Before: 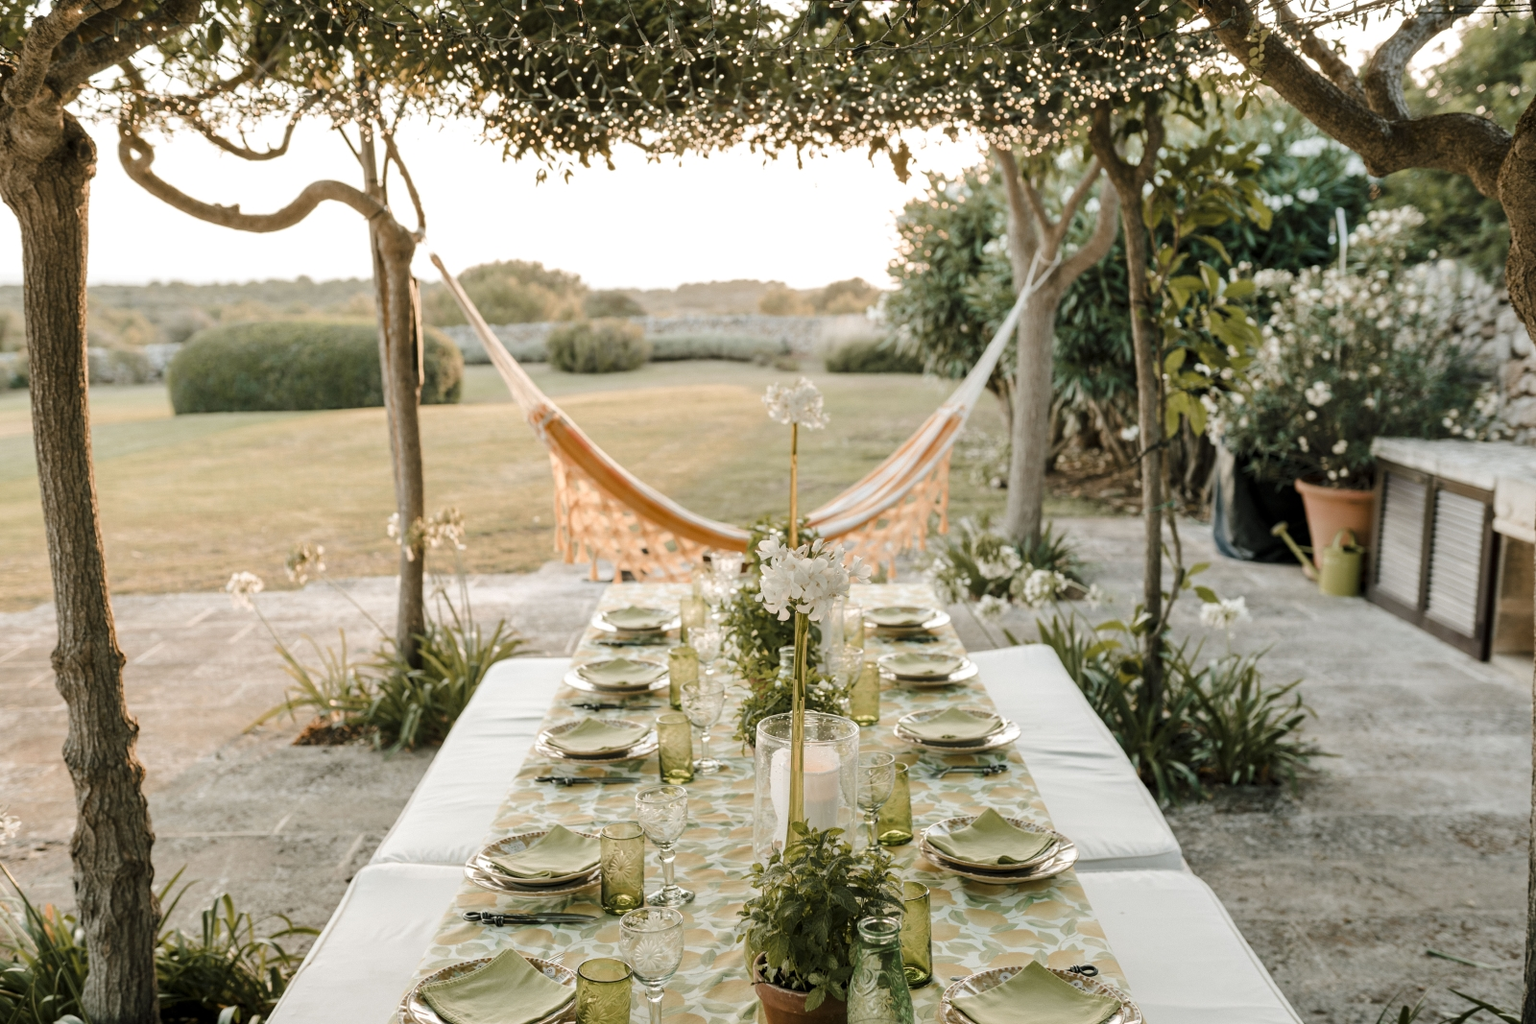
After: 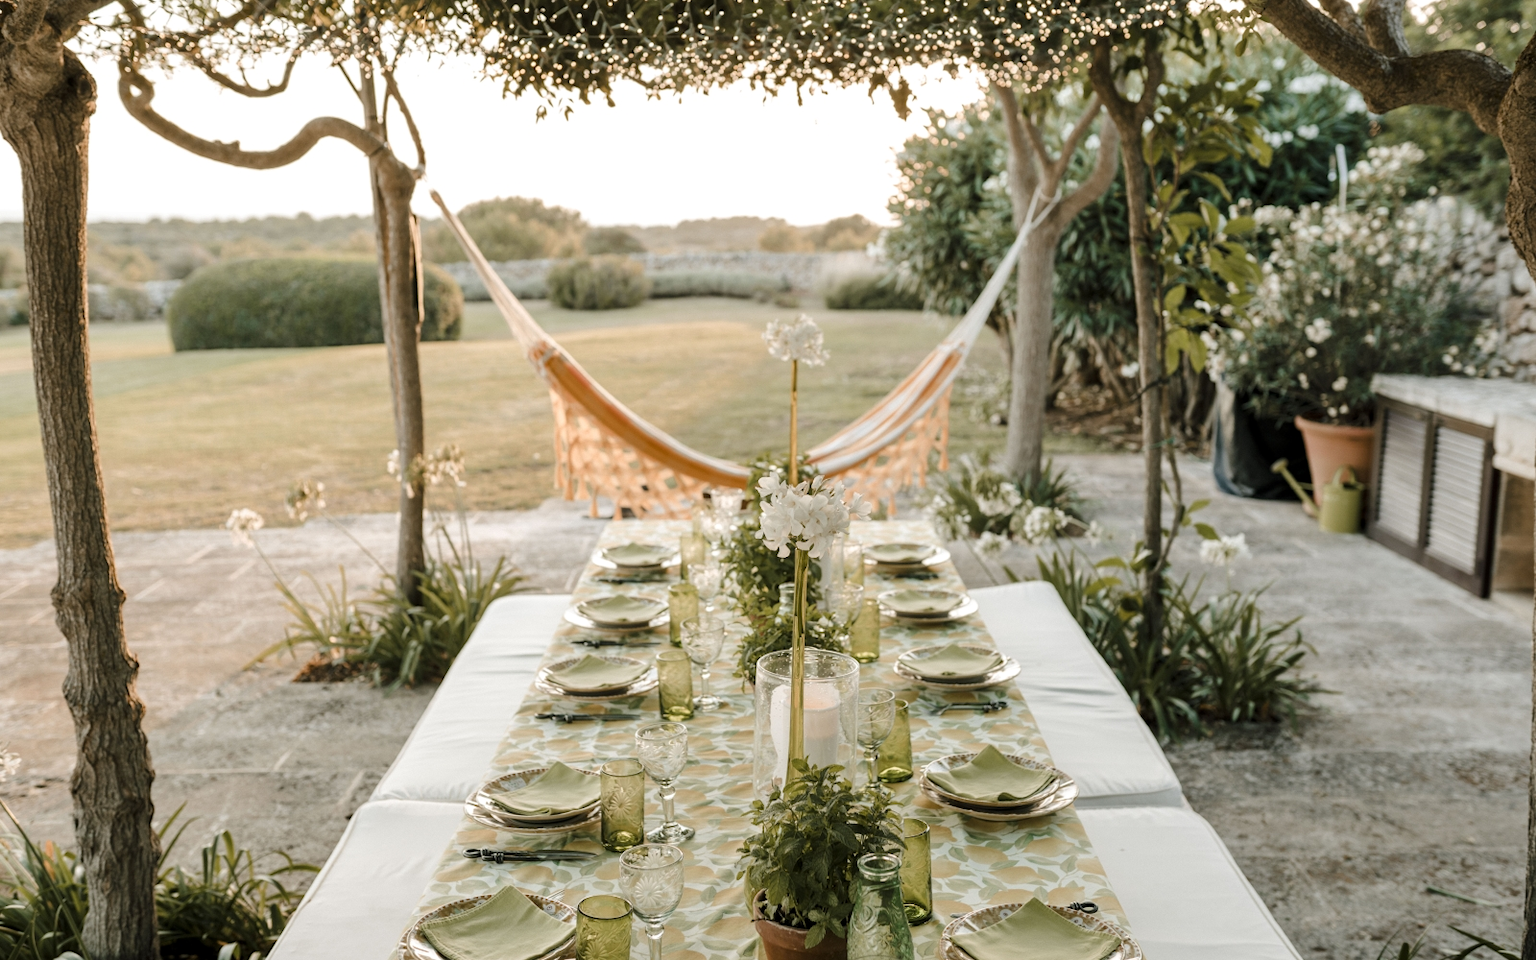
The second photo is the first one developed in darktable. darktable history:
crop and rotate: top 6.25%
local contrast: mode bilateral grid, contrast 15, coarseness 36, detail 105%, midtone range 0.2
